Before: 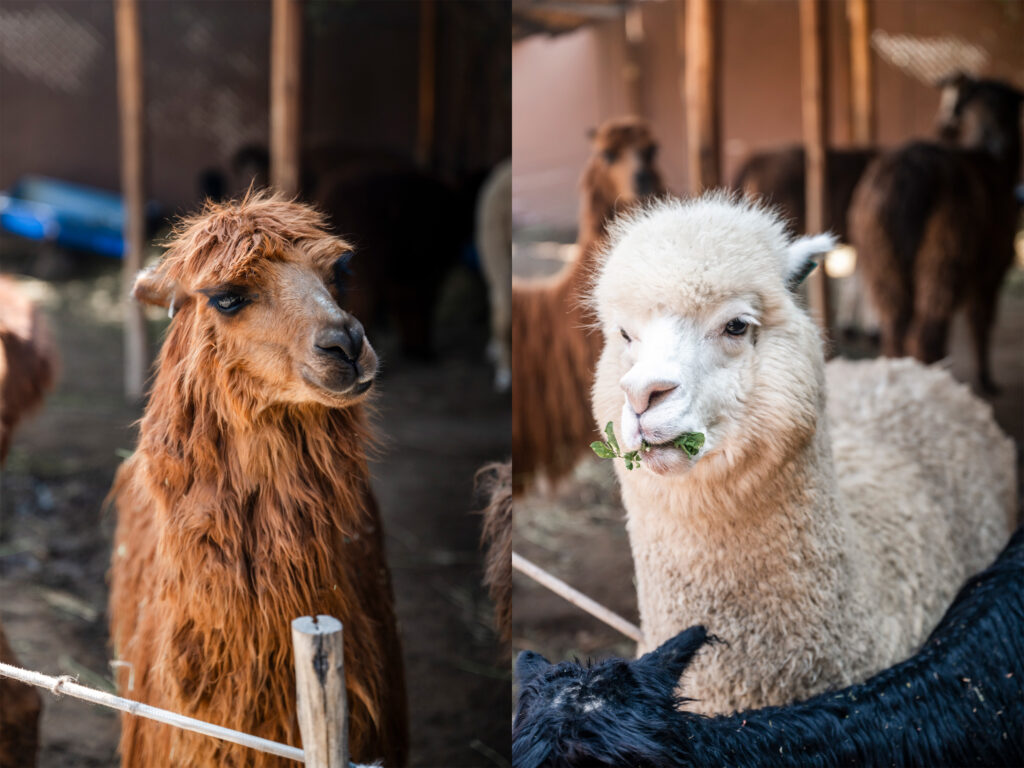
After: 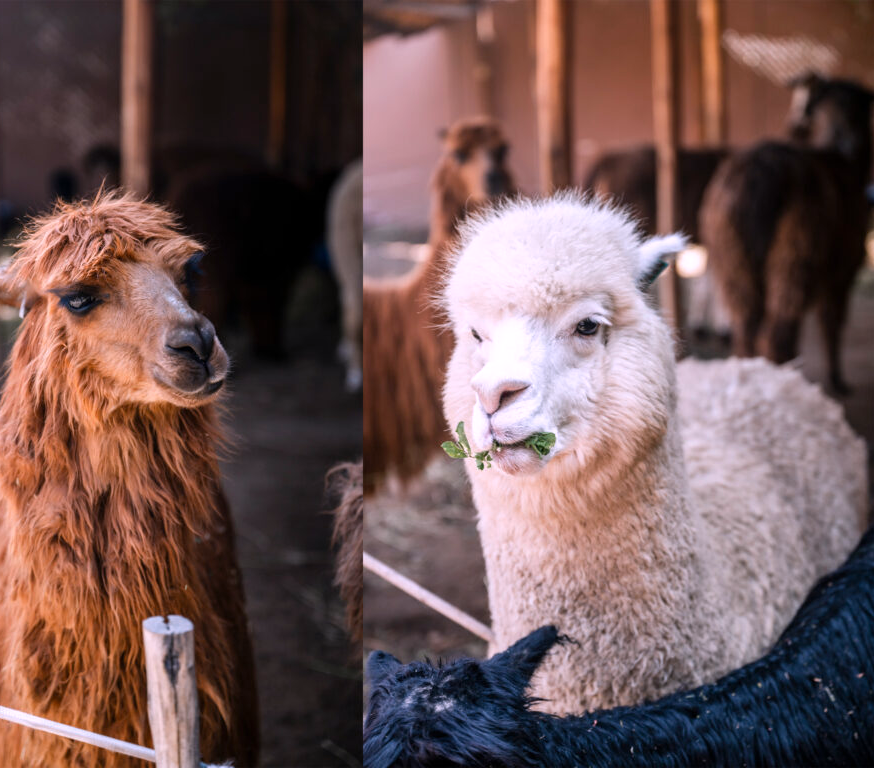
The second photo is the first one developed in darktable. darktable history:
crop and rotate: left 14.584%
white balance: red 1.066, blue 1.119
